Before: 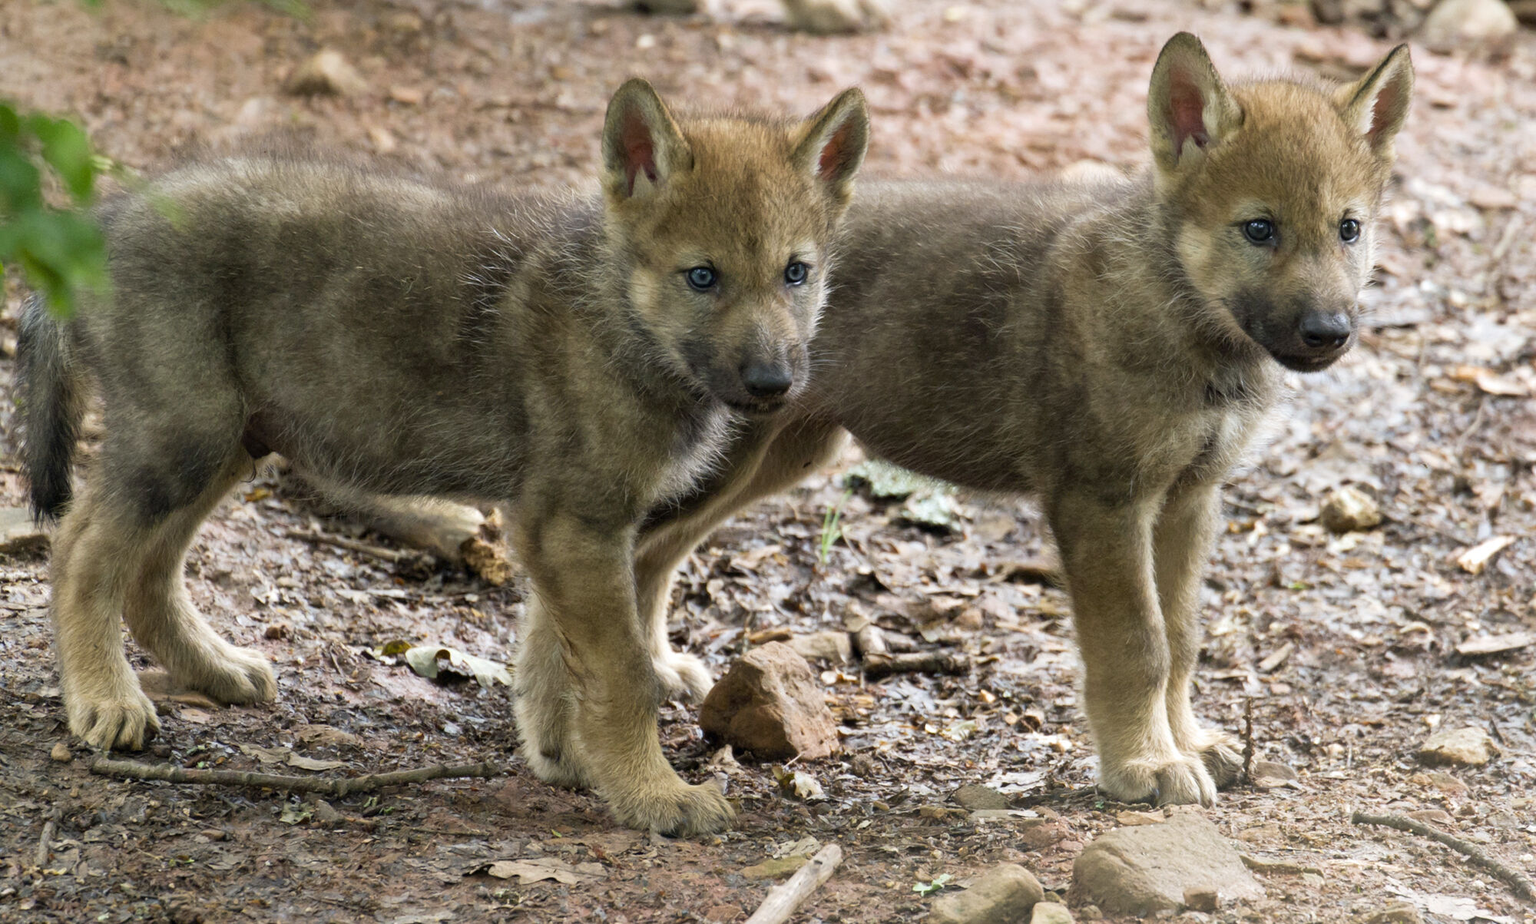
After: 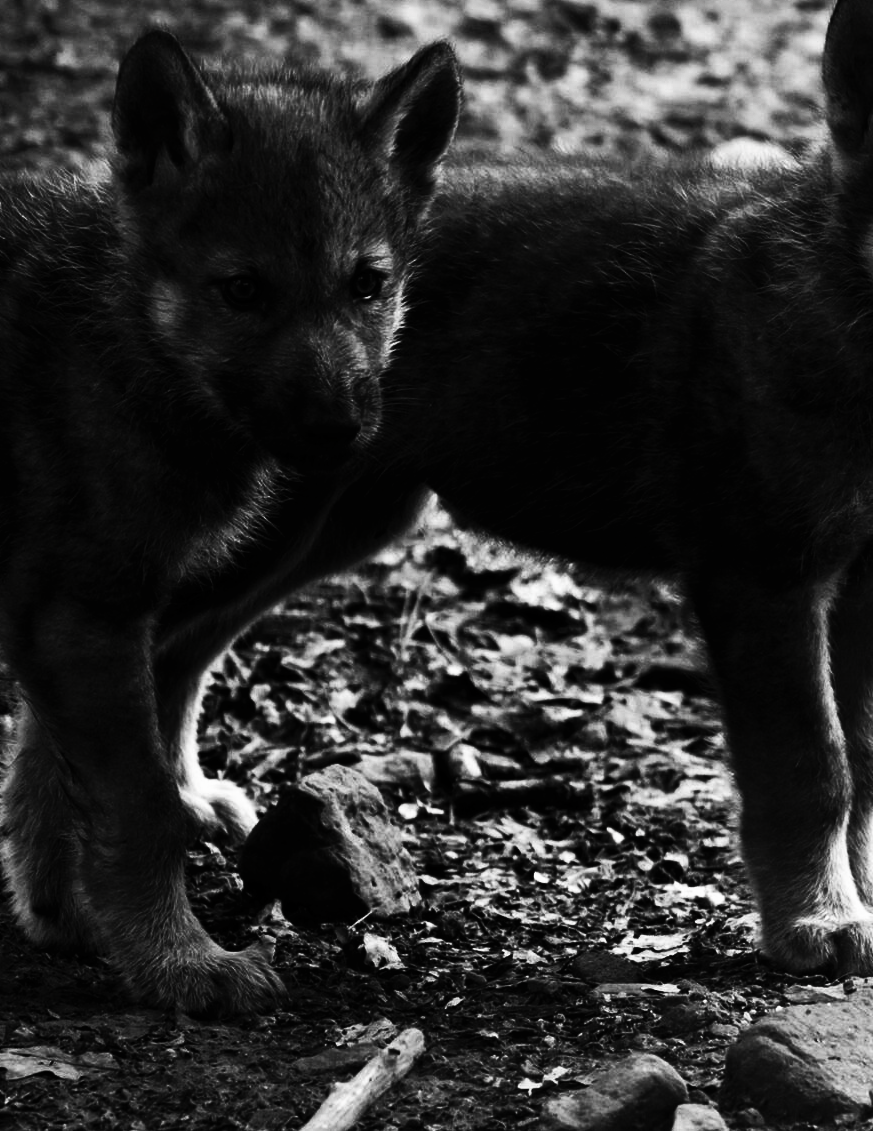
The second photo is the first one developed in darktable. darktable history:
crop: left 33.573%, top 5.927%, right 22.769%
exposure: compensate highlight preservation false
tone curve: curves: ch0 [(0, 0) (0.003, 0.003) (0.011, 0.005) (0.025, 0.005) (0.044, 0.008) (0.069, 0.015) (0.1, 0.023) (0.136, 0.032) (0.177, 0.046) (0.224, 0.072) (0.277, 0.124) (0.335, 0.174) (0.399, 0.253) (0.468, 0.365) (0.543, 0.519) (0.623, 0.675) (0.709, 0.805) (0.801, 0.908) (0.898, 0.97) (1, 1)], color space Lab, linked channels, preserve colors none
contrast brightness saturation: contrast -0.027, brightness -0.584, saturation -0.982
